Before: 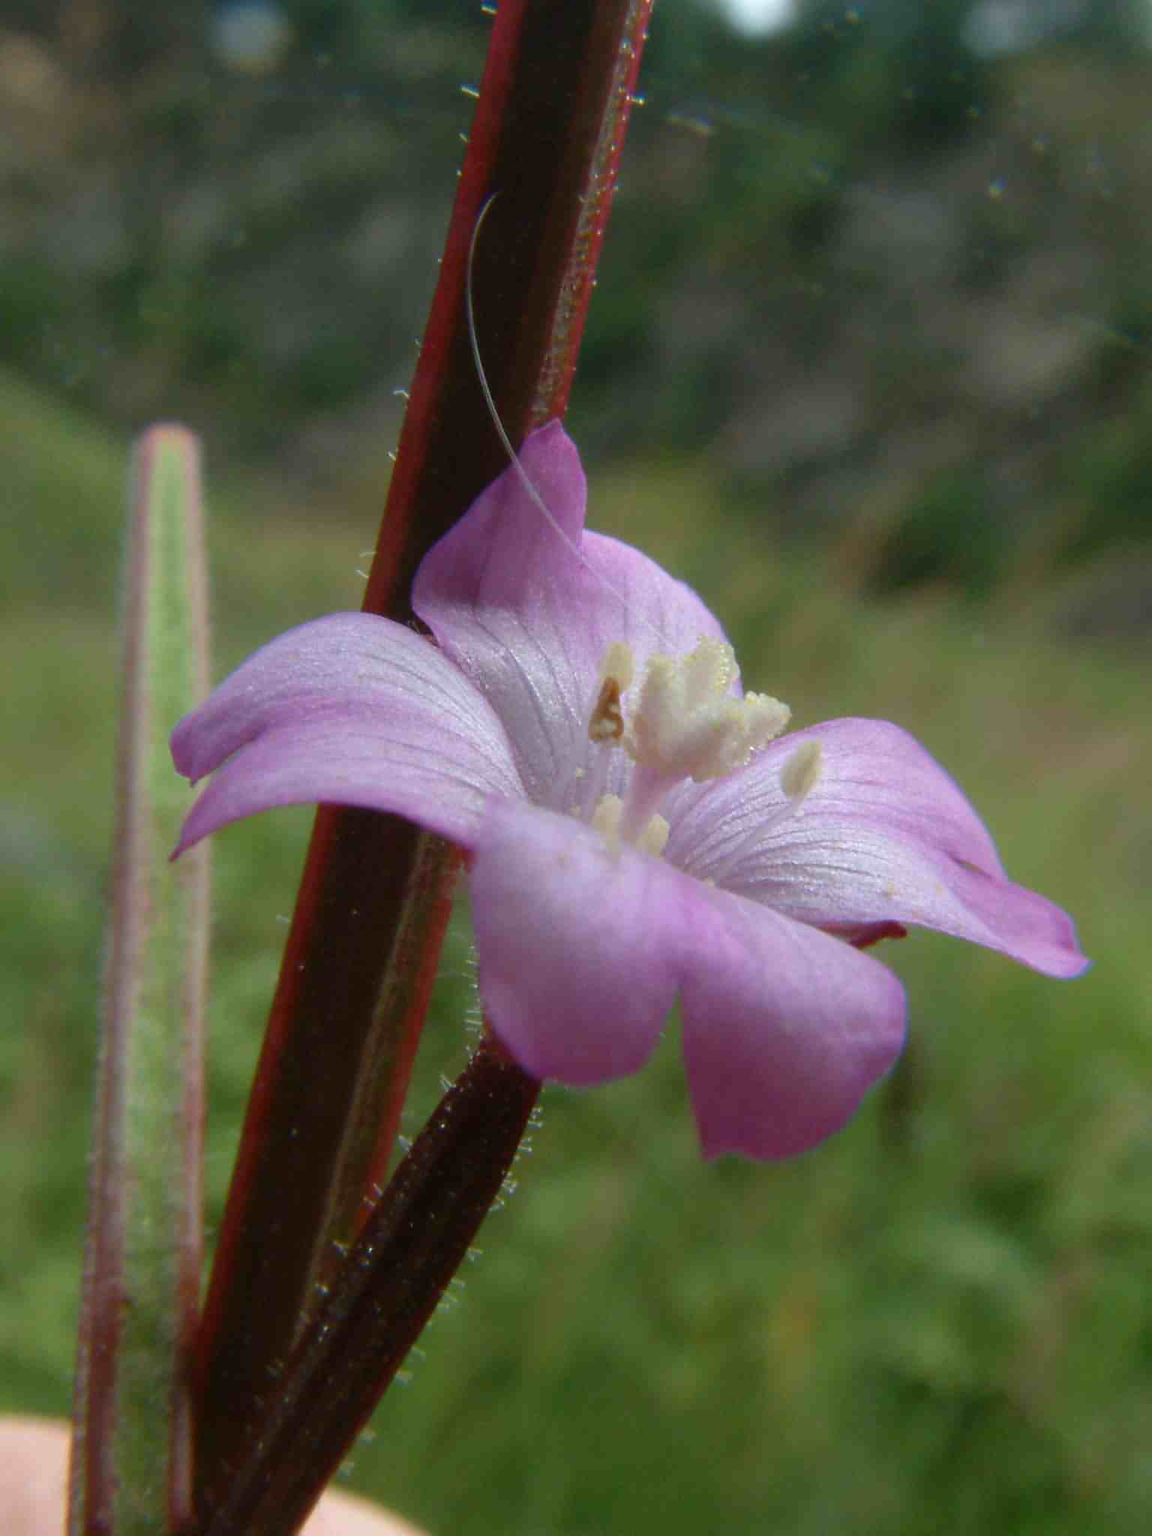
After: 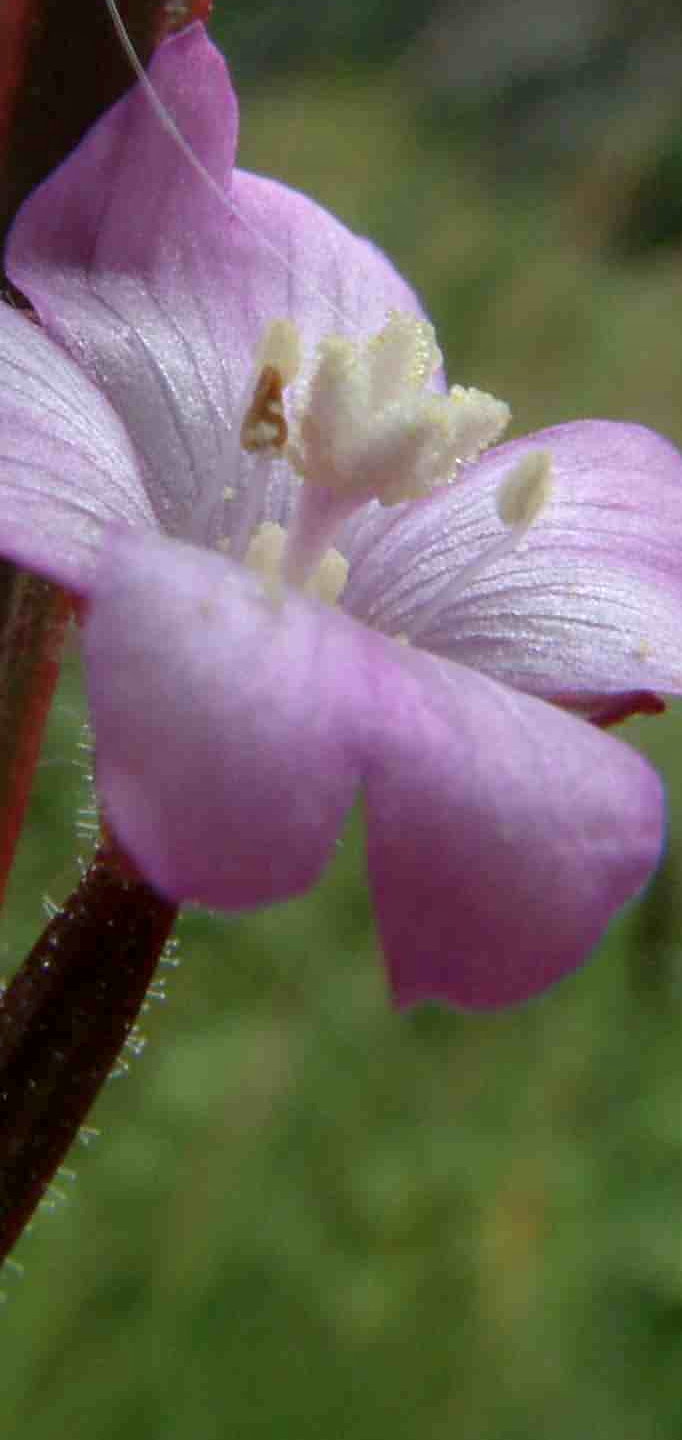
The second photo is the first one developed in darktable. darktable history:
local contrast: on, module defaults
crop: left 35.432%, top 26.233%, right 20.145%, bottom 3.432%
